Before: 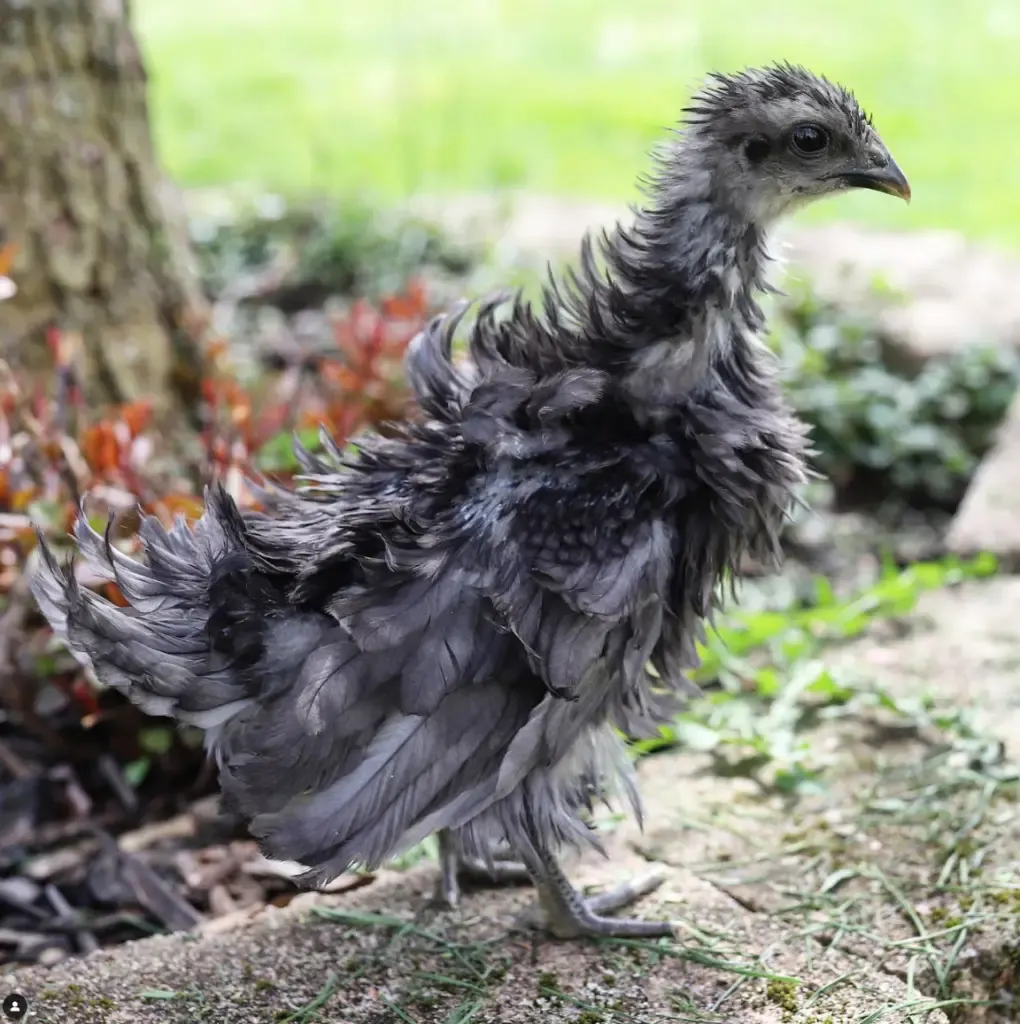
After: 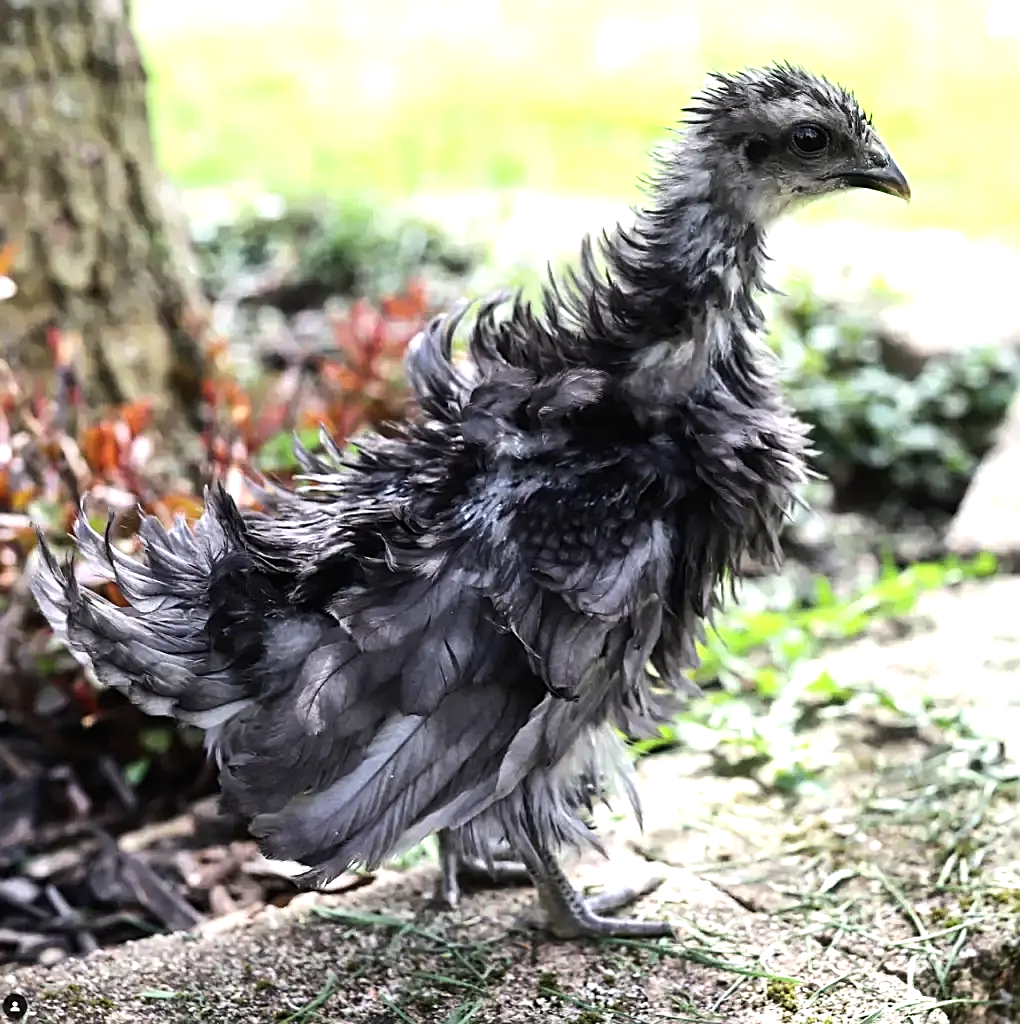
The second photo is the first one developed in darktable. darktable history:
tone equalizer: -8 EV -0.75 EV, -7 EV -0.7 EV, -6 EV -0.6 EV, -5 EV -0.4 EV, -3 EV 0.4 EV, -2 EV 0.6 EV, -1 EV 0.7 EV, +0 EV 0.75 EV, edges refinement/feathering 500, mask exposure compensation -1.57 EV, preserve details no
sharpen: on, module defaults
